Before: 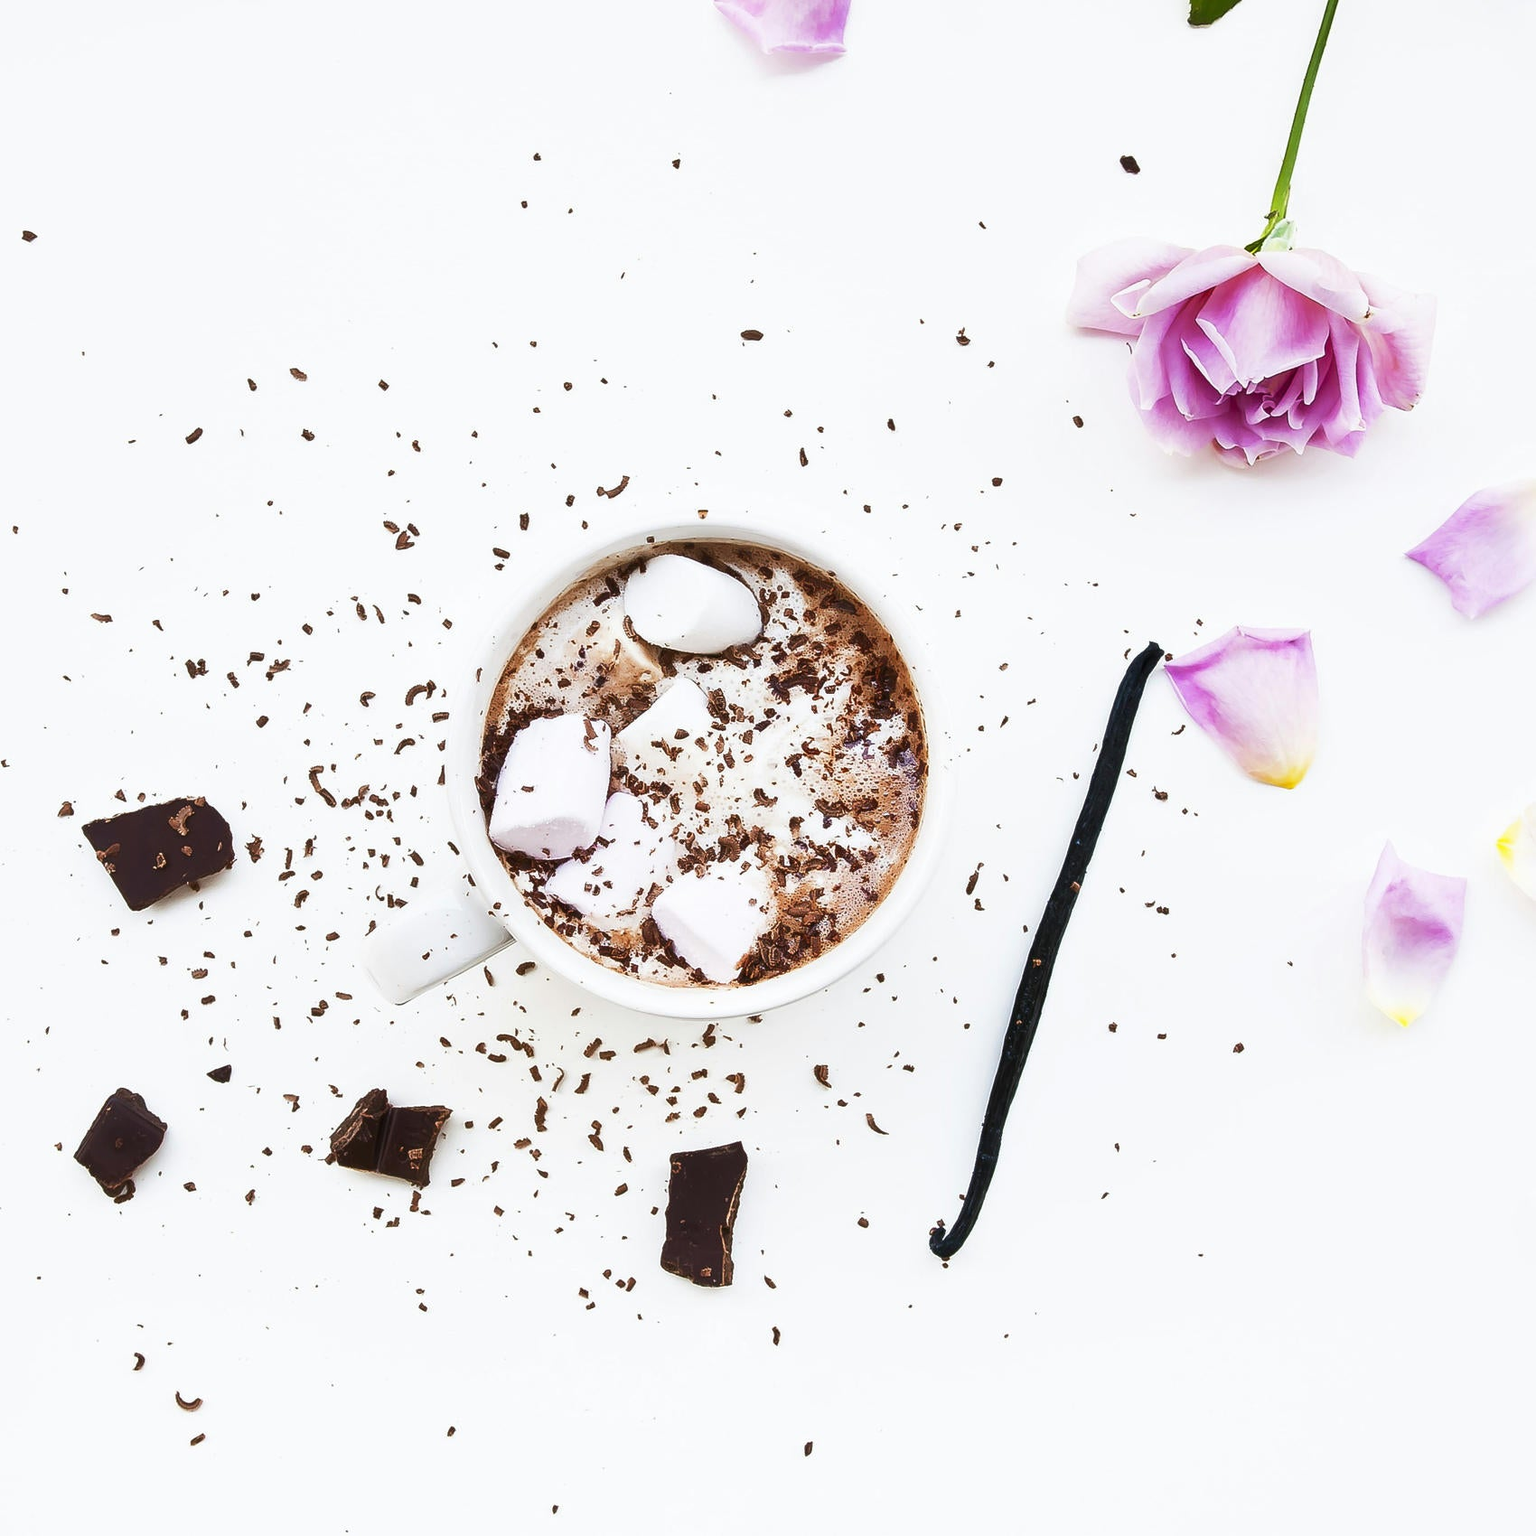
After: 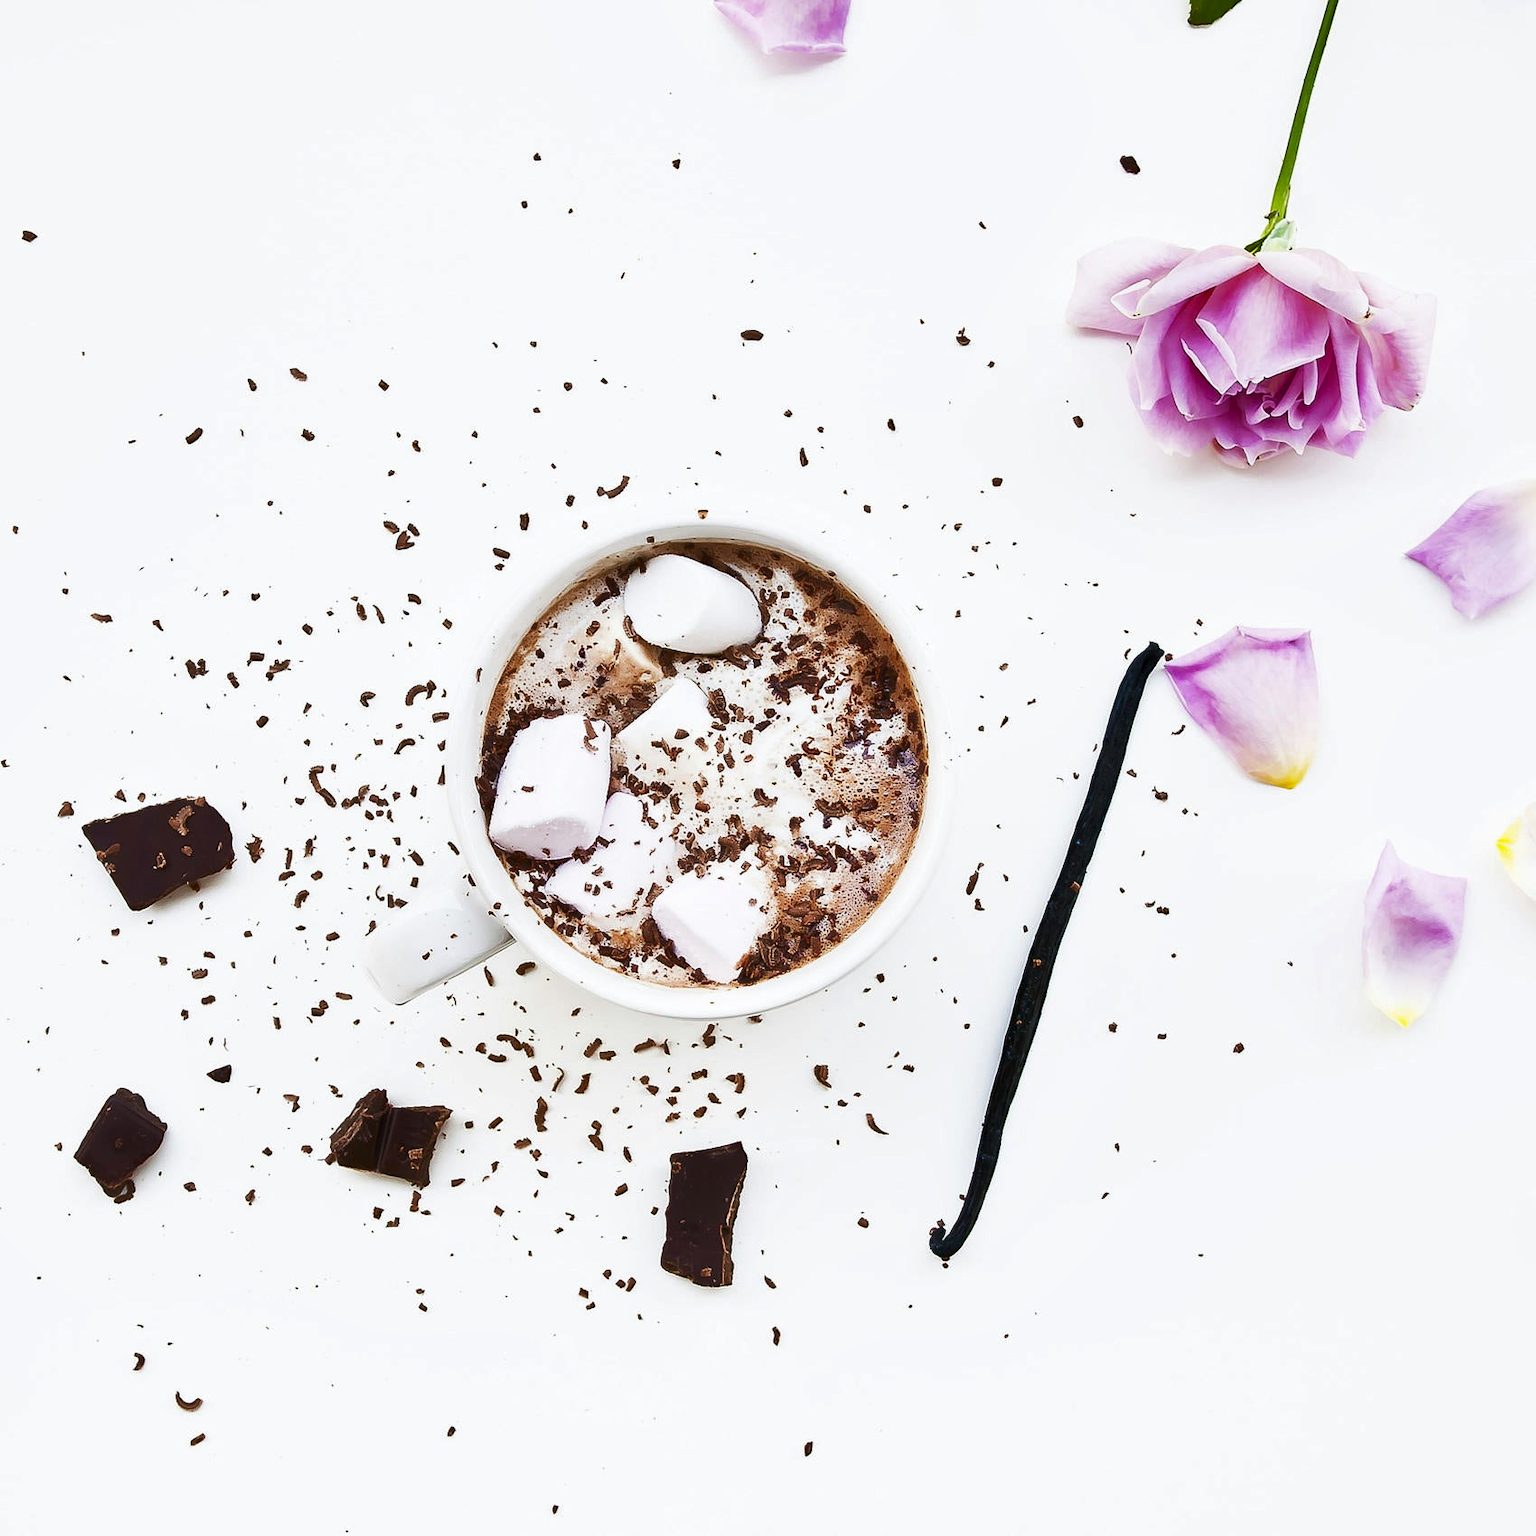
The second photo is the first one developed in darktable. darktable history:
shadows and highlights: shadows 36.67, highlights -27.33, soften with gaussian
haze removal: compatibility mode true, adaptive false
